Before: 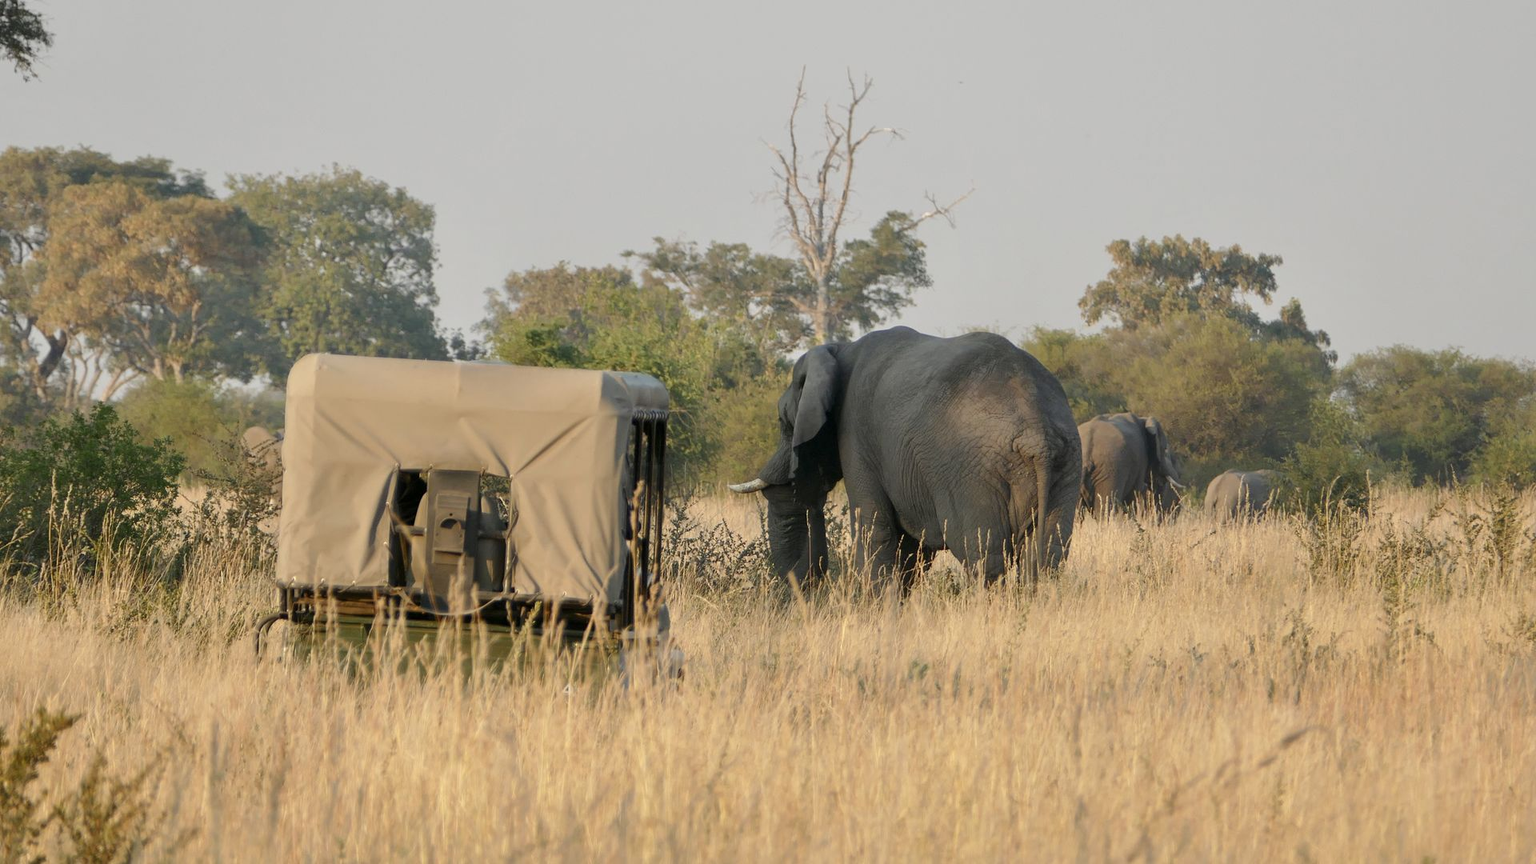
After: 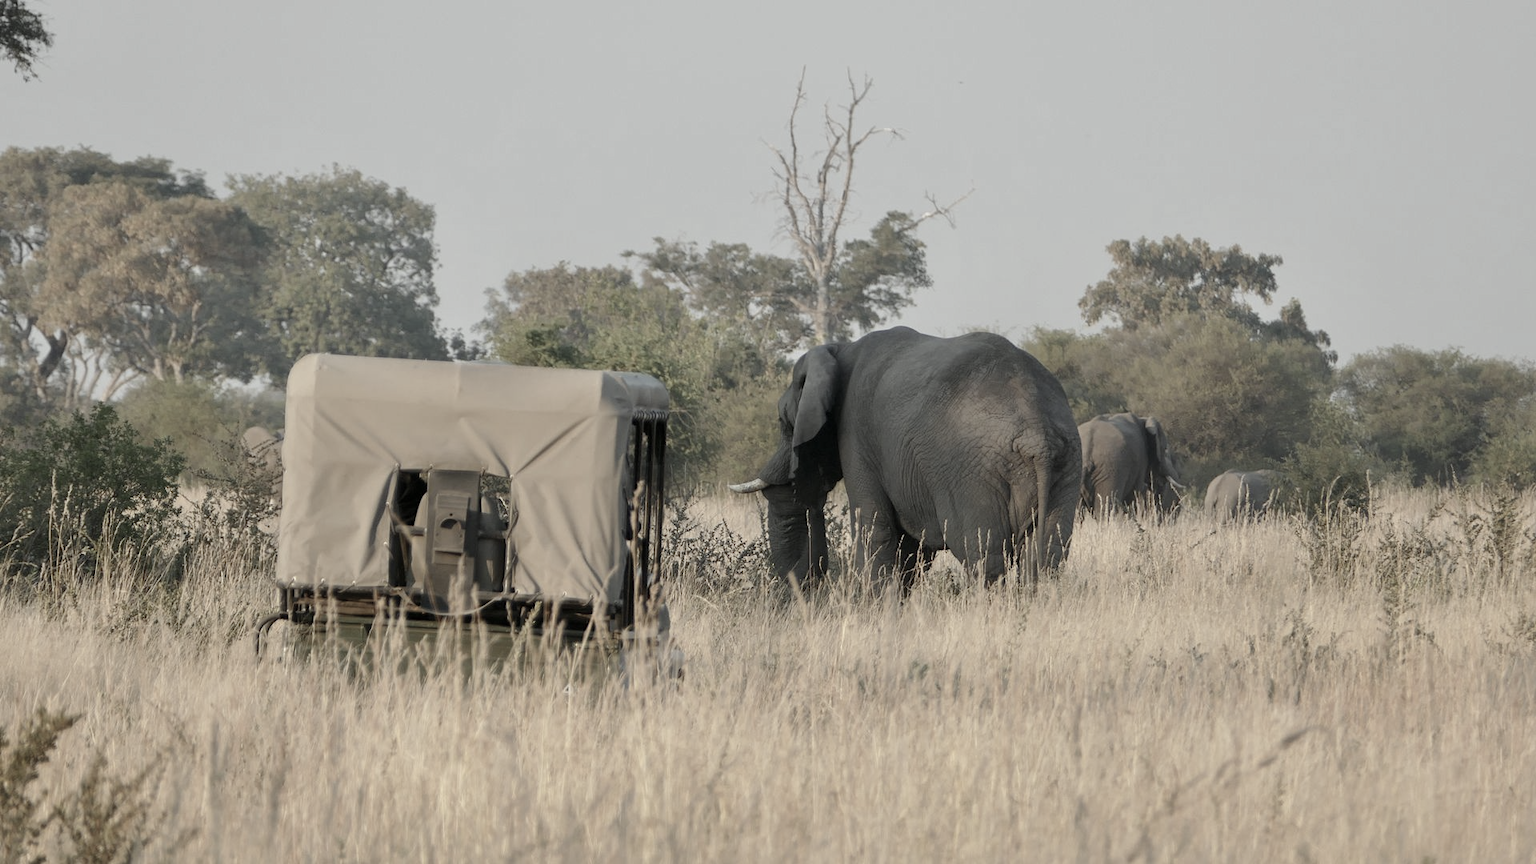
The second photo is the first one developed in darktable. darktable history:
contrast brightness saturation: saturation 0.5
color correction: saturation 0.3
white balance: red 0.978, blue 0.999
